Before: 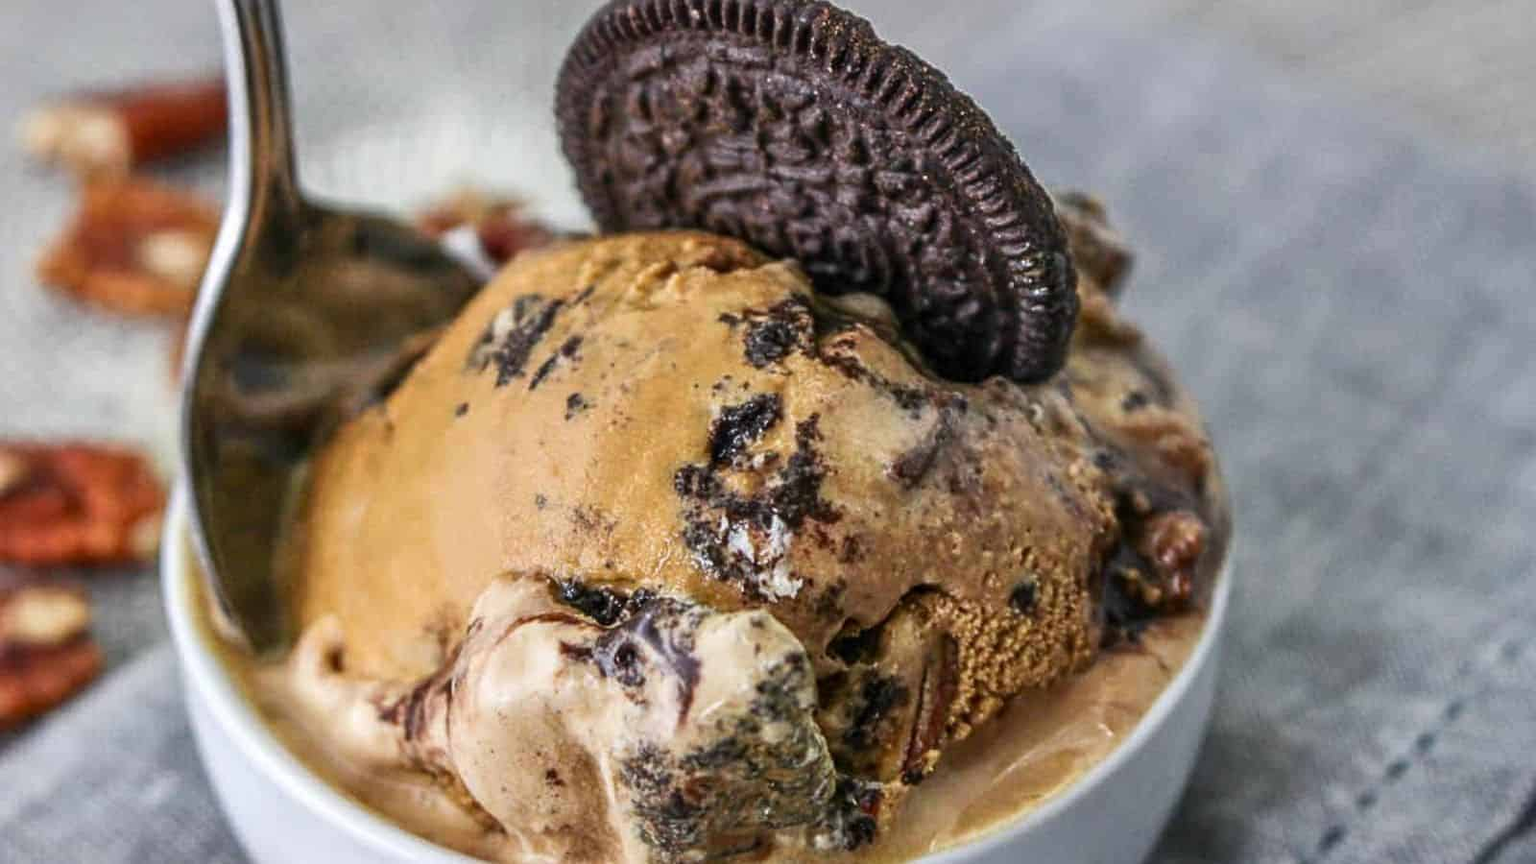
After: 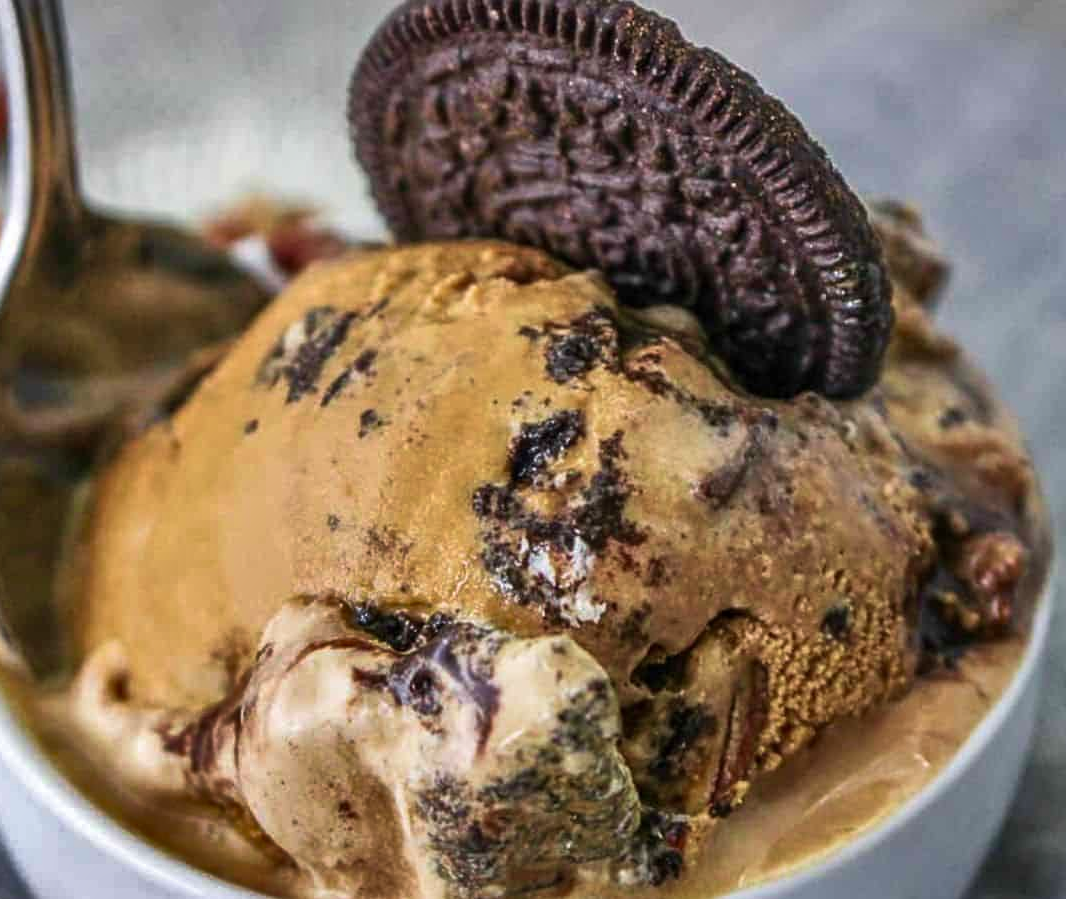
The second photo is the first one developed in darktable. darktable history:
velvia: on, module defaults
shadows and highlights: shadows 20.94, highlights -82.09, soften with gaussian
crop and rotate: left 14.379%, right 18.957%
